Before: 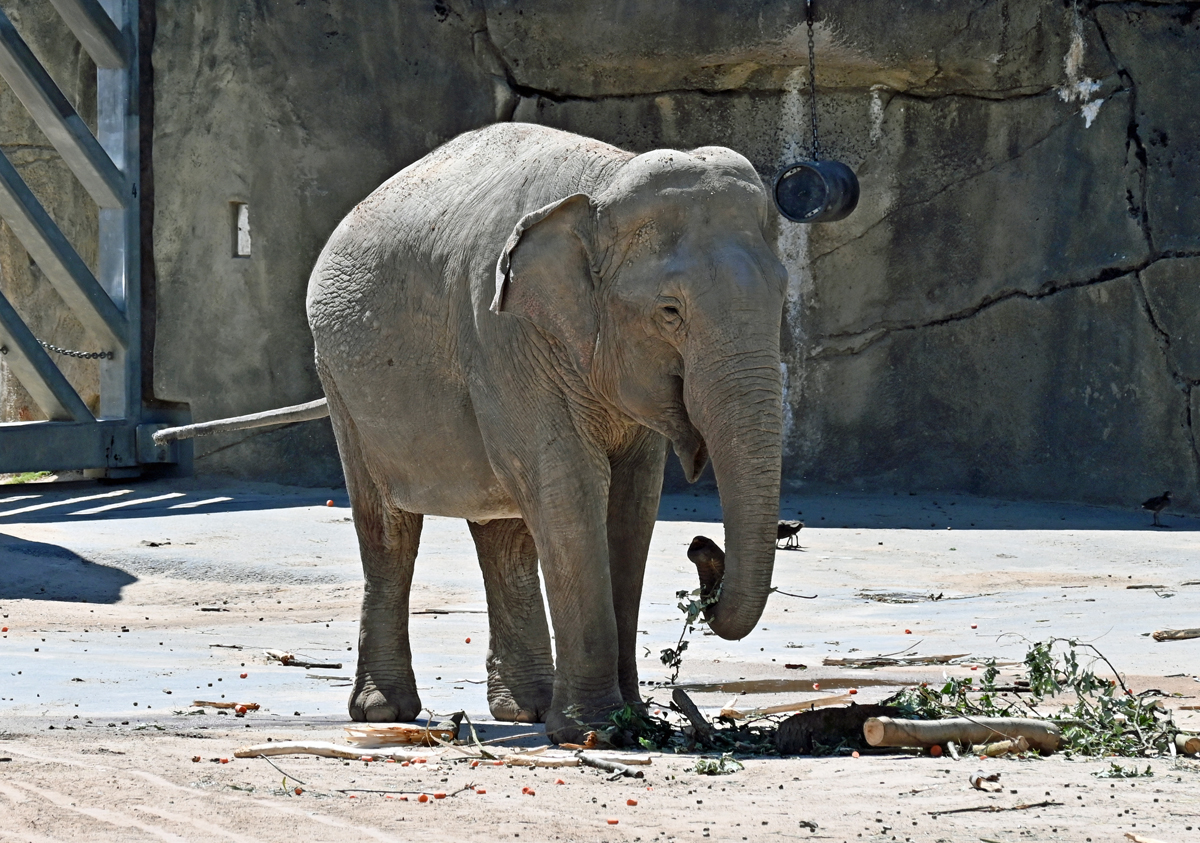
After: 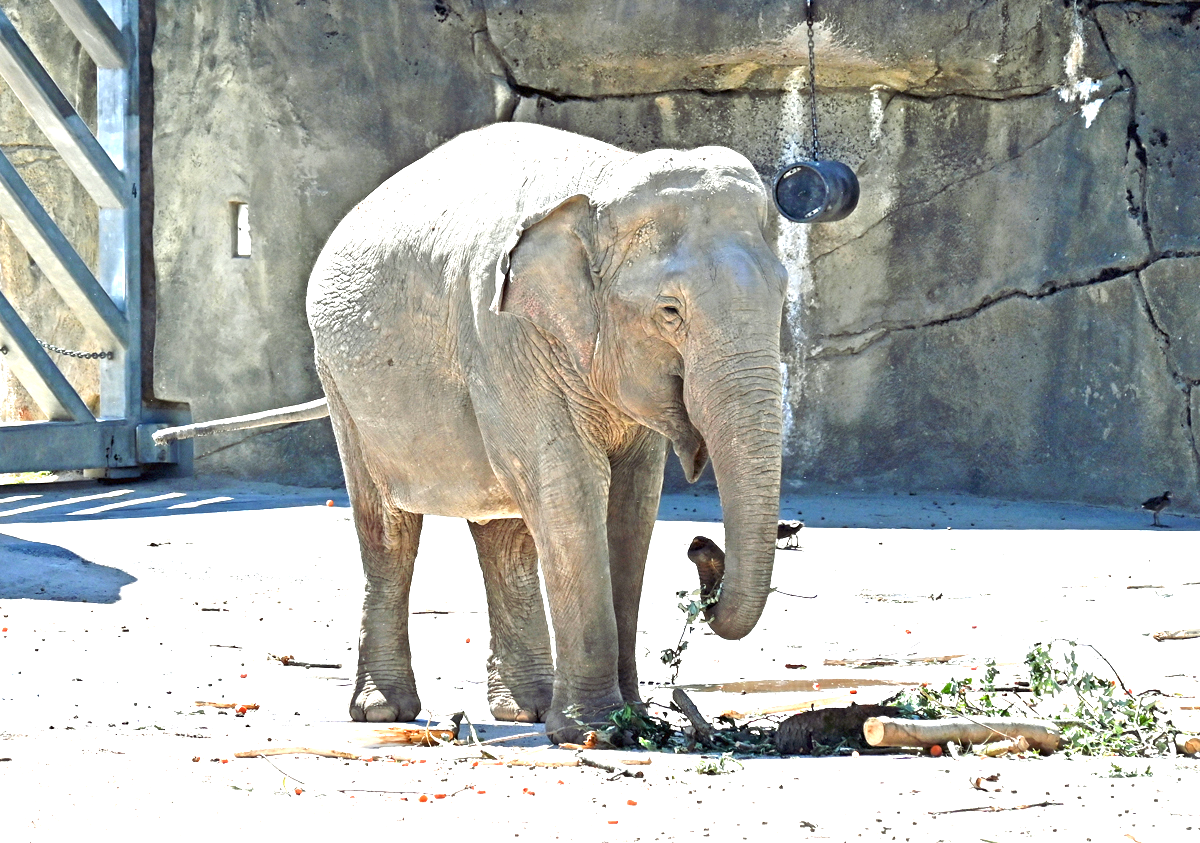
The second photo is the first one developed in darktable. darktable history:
exposure: exposure 2.024 EV, compensate exposure bias true, compensate highlight preservation false
